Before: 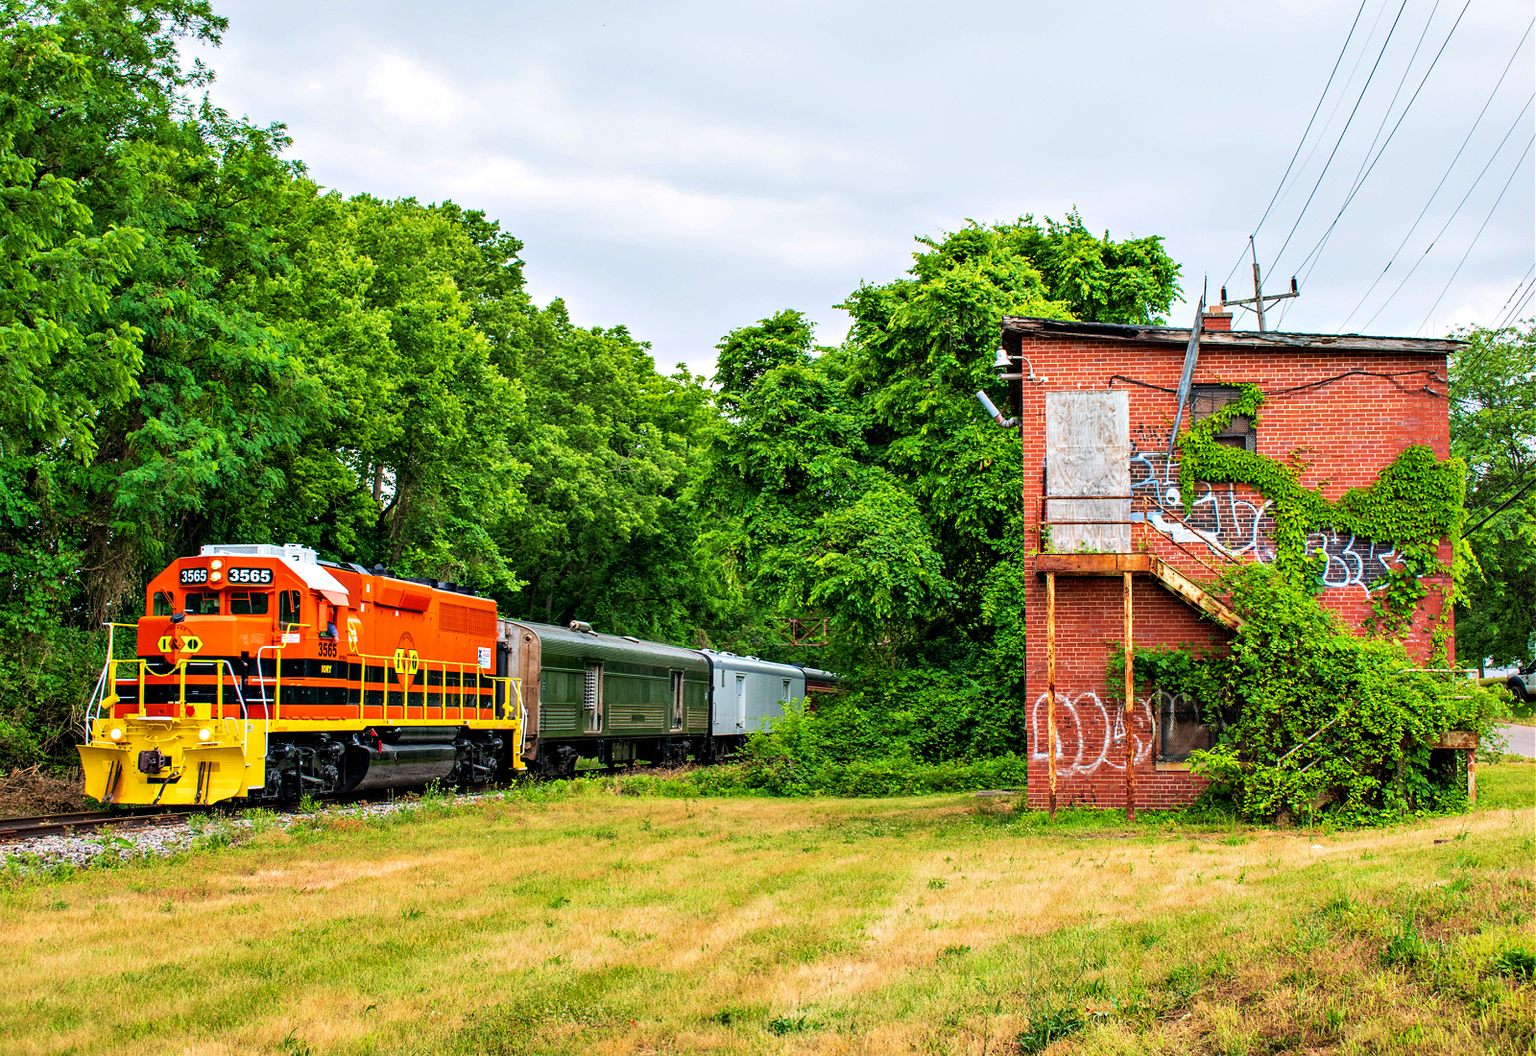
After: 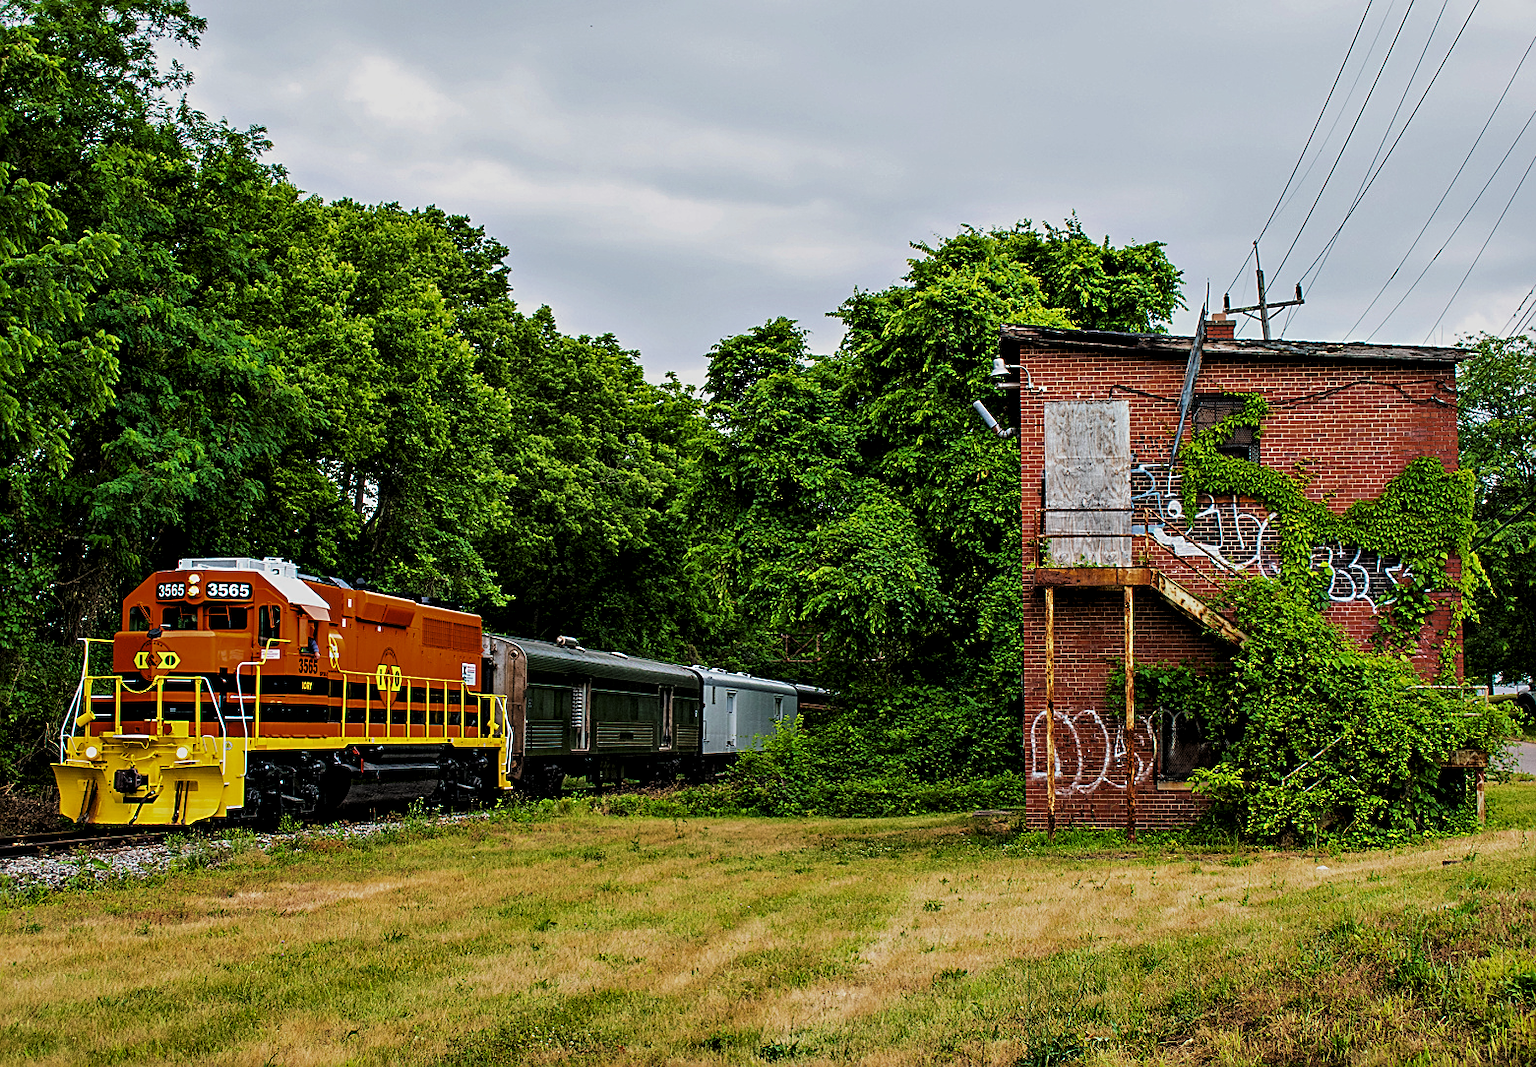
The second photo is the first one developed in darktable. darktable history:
levels: levels [0.101, 0.578, 0.953]
exposure: black level correction 0.011, exposure -0.478 EV, compensate highlight preservation false
sharpen: radius 1.967
crop and rotate: left 1.774%, right 0.633%, bottom 1.28%
